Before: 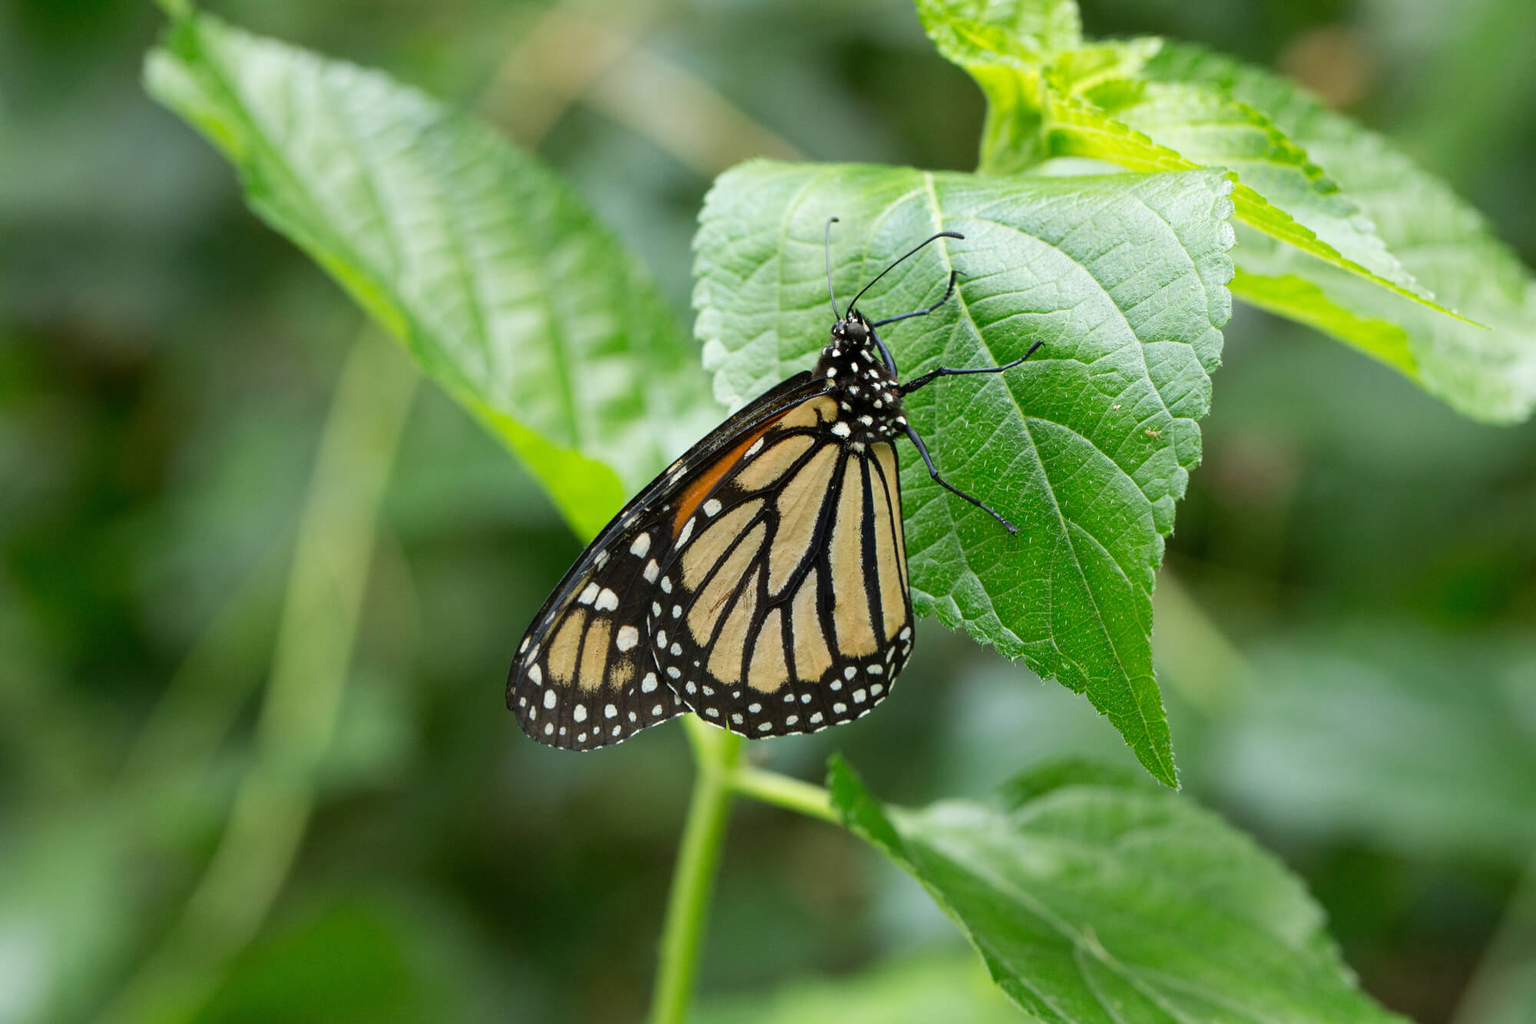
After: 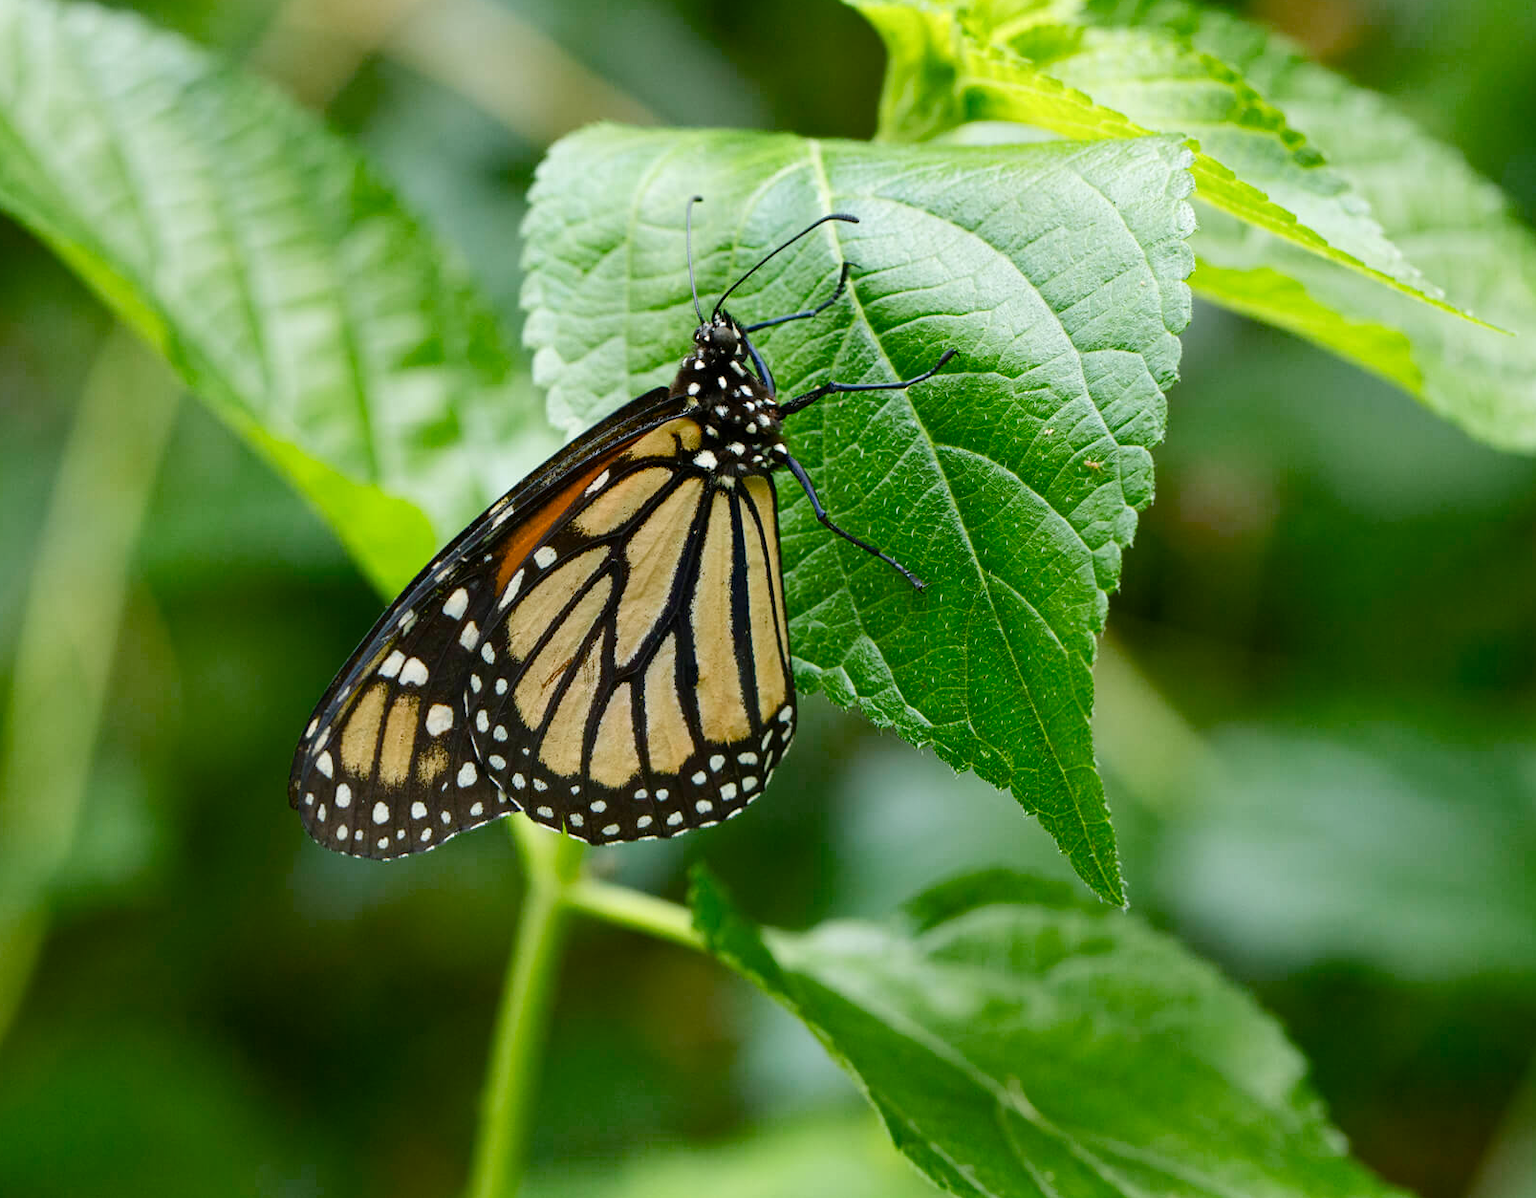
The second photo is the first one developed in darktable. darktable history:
crop and rotate: left 17.868%, top 5.878%, right 1.773%
color balance rgb: perceptual saturation grading › global saturation 20%, perceptual saturation grading › highlights -25.531%, perceptual saturation grading › shadows 24.264%, global vibrance 16.21%, saturation formula JzAzBz (2021)
